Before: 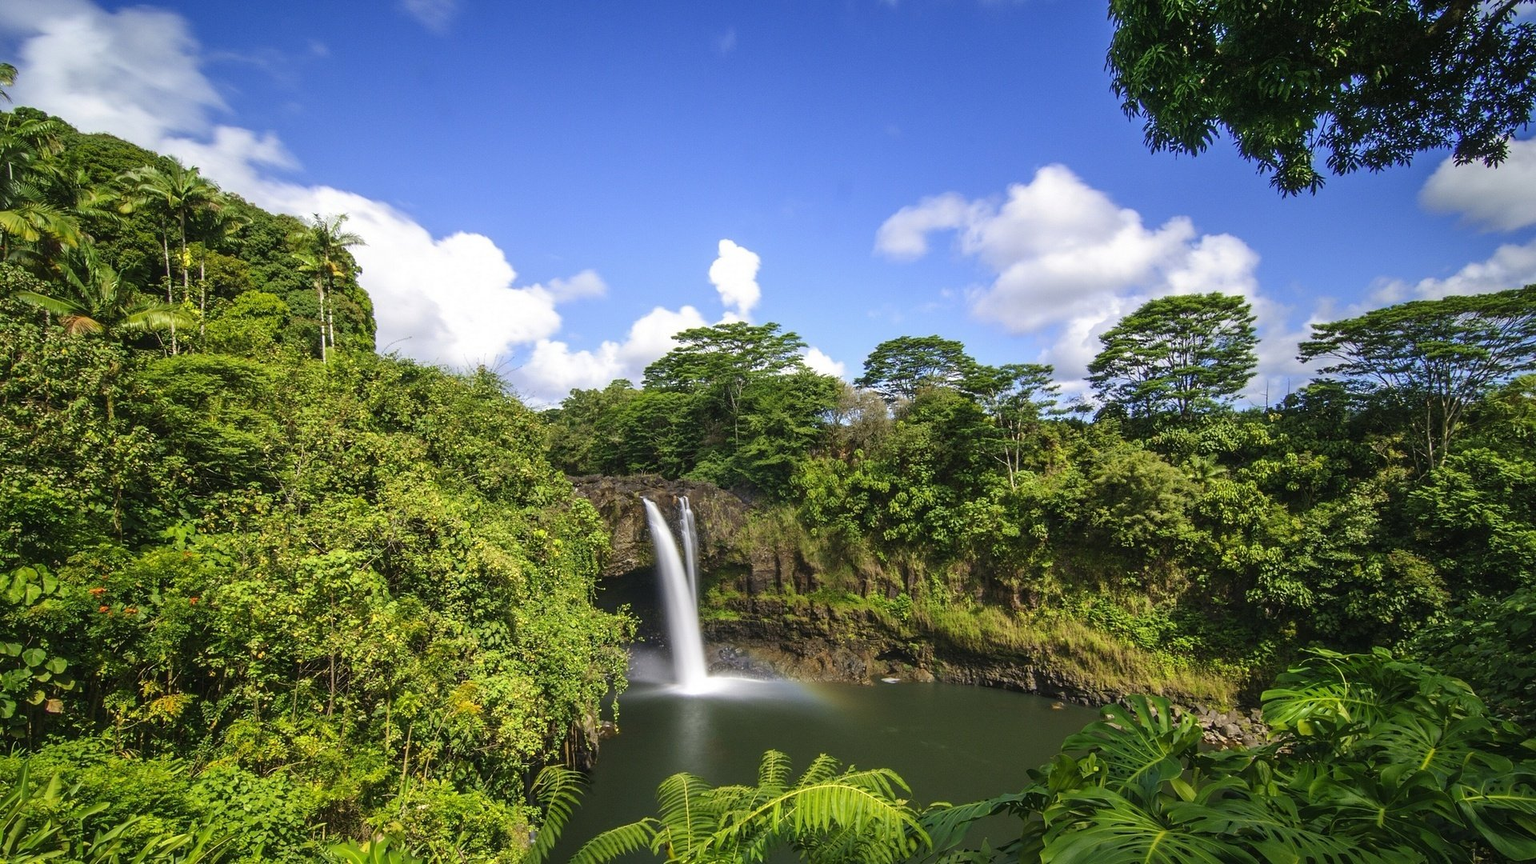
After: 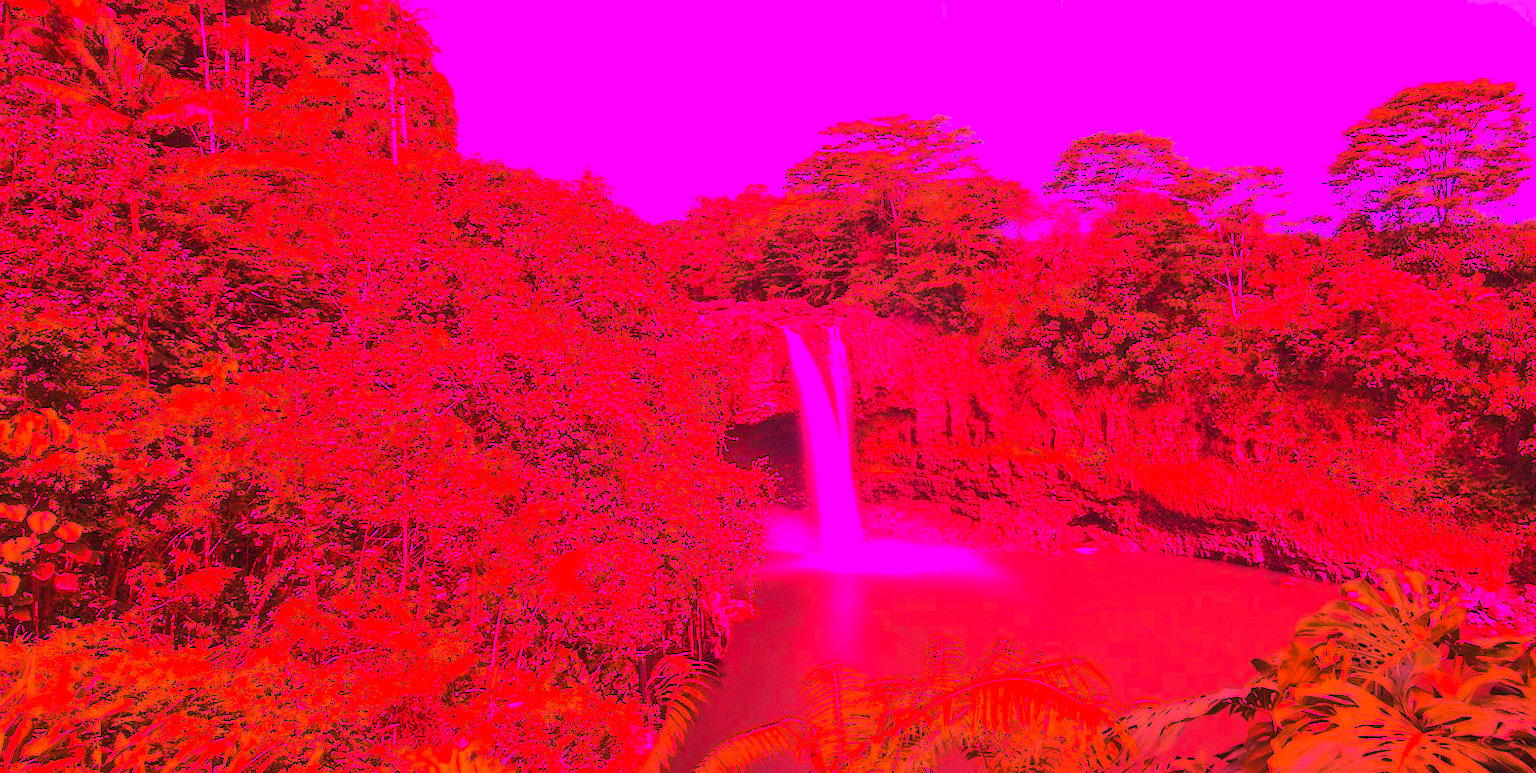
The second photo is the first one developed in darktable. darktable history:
crop: top 26.531%, right 17.959%
white balance: red 4.26, blue 1.802
color correction: highlights a* 3.22, highlights b* 1.93, saturation 1.19
